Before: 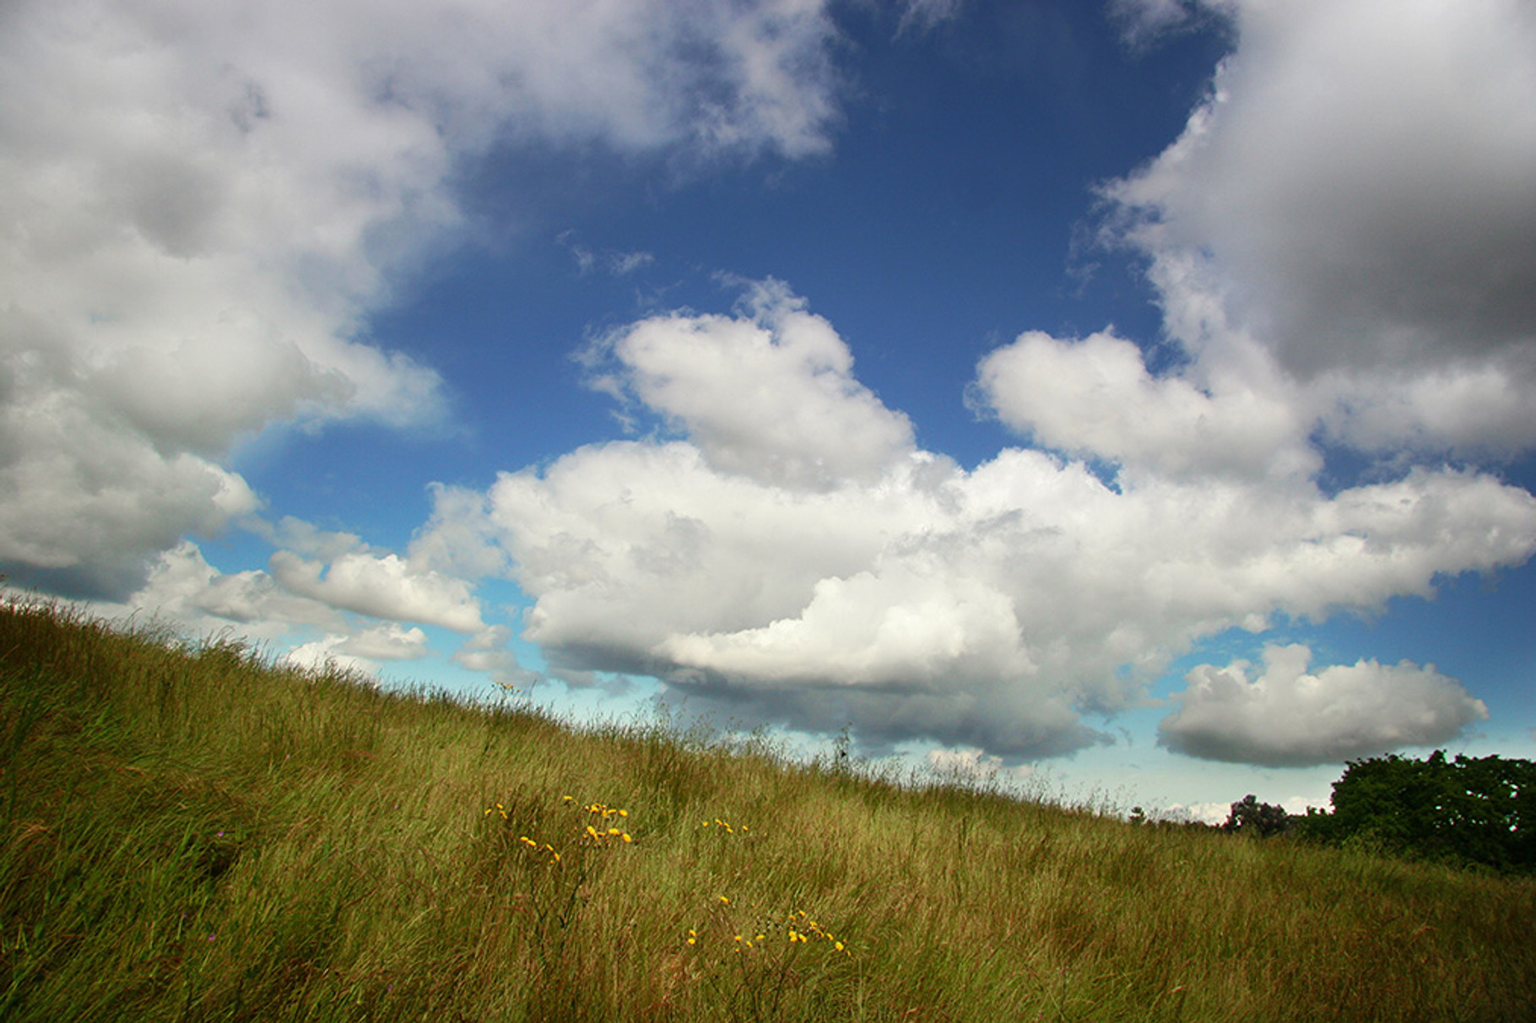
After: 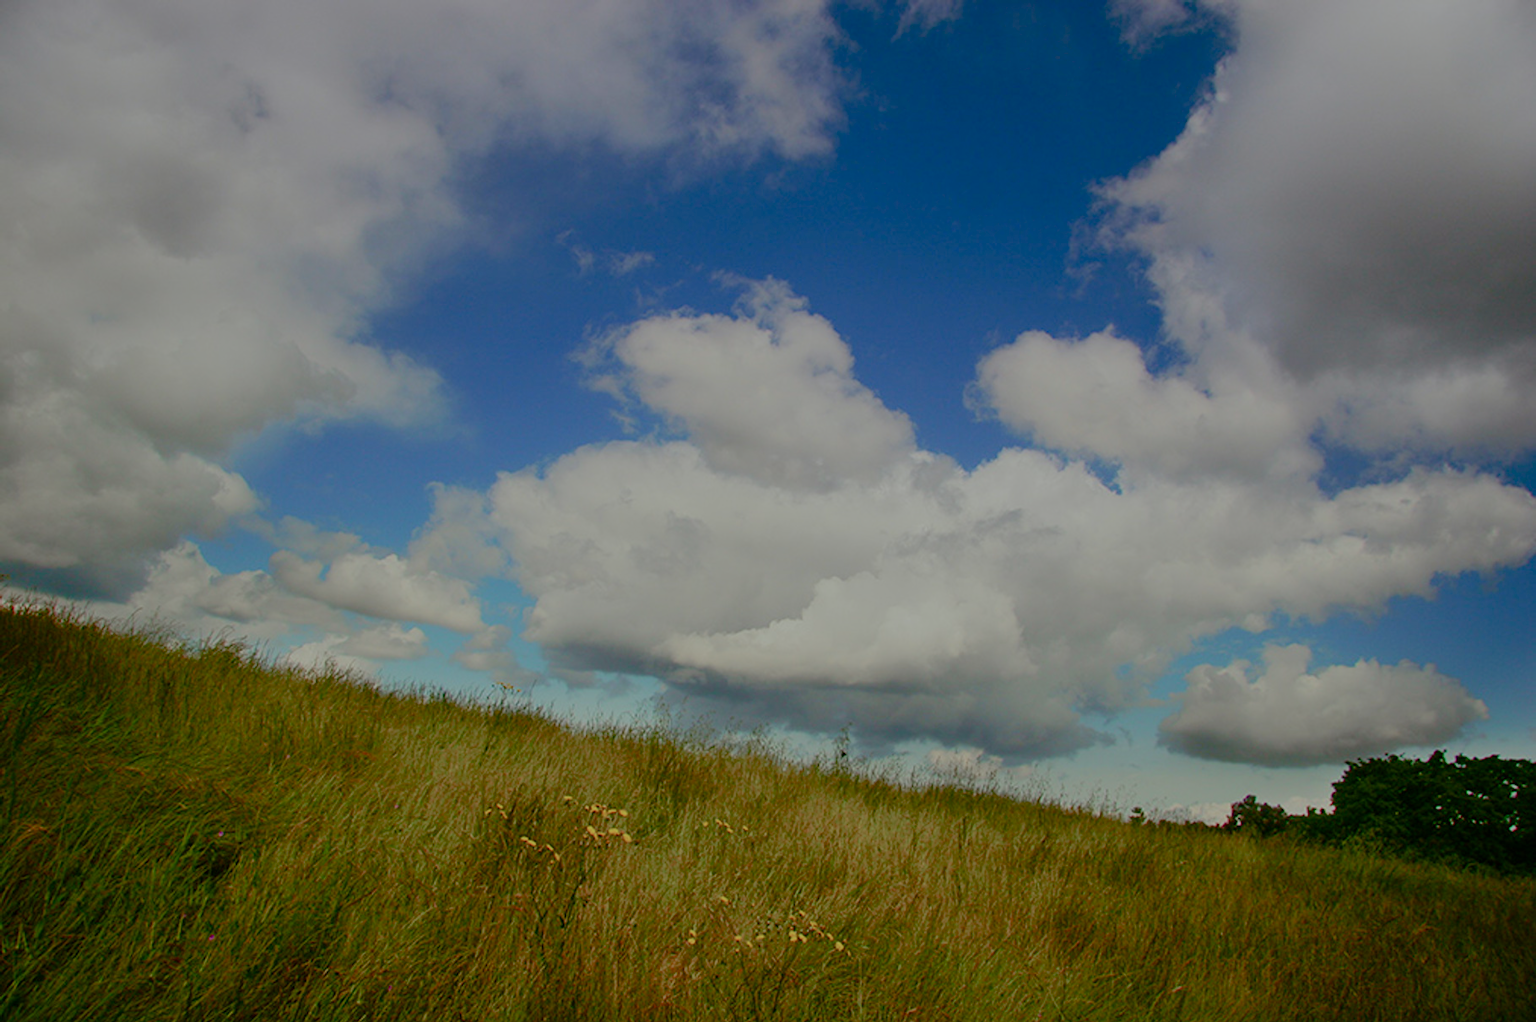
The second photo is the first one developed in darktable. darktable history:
color balance rgb: shadows lift › chroma 11.766%, shadows lift › hue 130.91°, power › luminance -3.89%, power › chroma 0.568%, power › hue 41.09°, perceptual saturation grading › global saturation 45.048%, perceptual saturation grading › highlights -50.542%, perceptual saturation grading › shadows 30.723%, perceptual brilliance grading › global brilliance -48.241%, global vibrance 41.409%
exposure: black level correction 0, exposure 1.445 EV, compensate exposure bias true, compensate highlight preservation false
